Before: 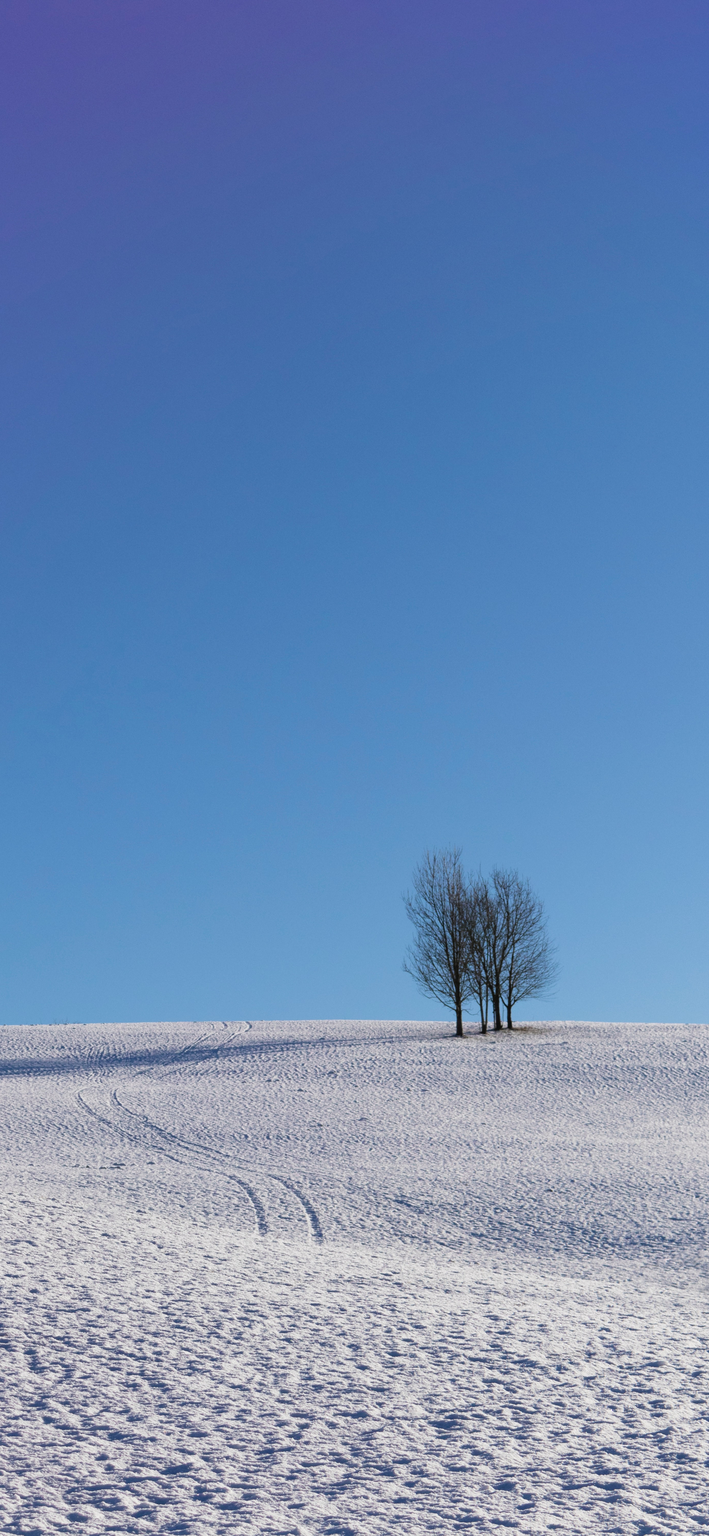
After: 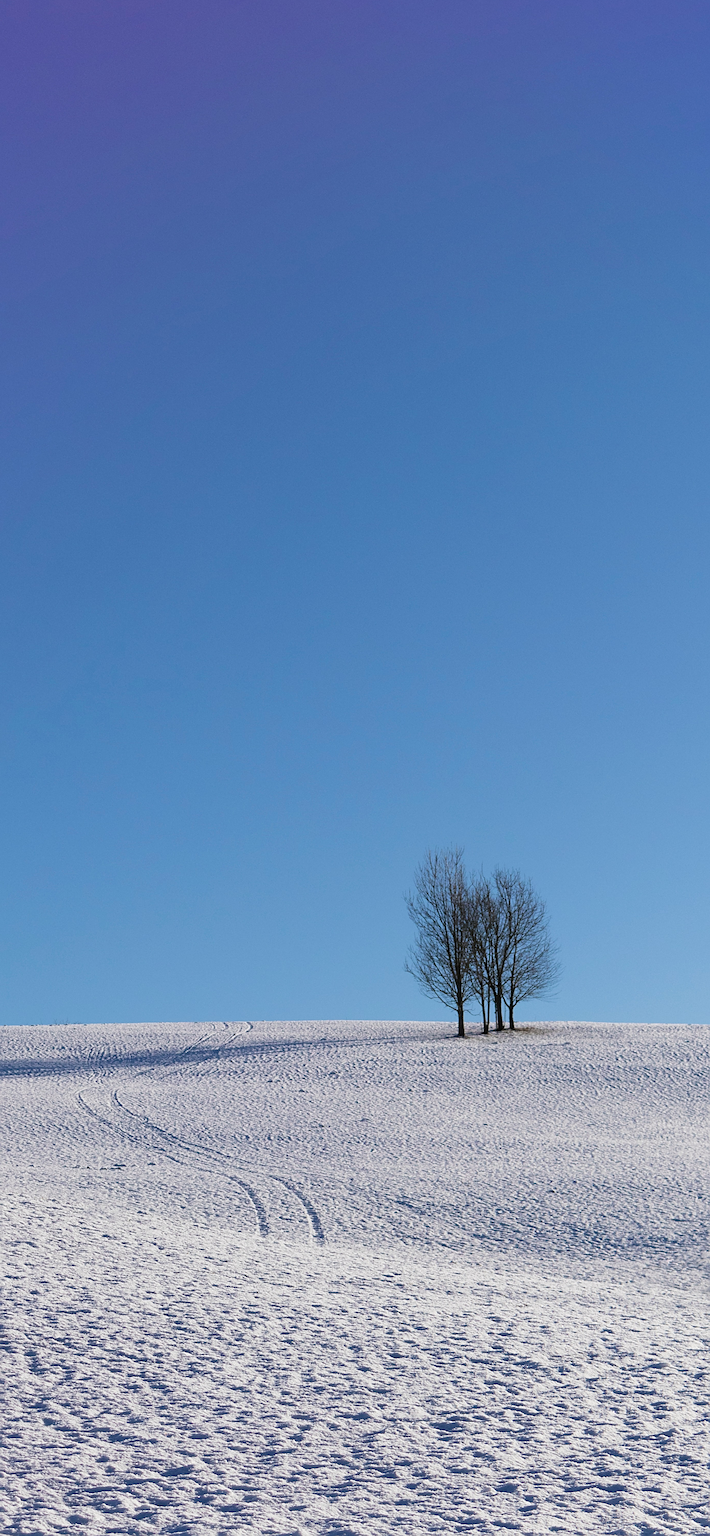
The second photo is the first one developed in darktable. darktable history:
crop: top 0.225%, bottom 0.113%
sharpen: on, module defaults
